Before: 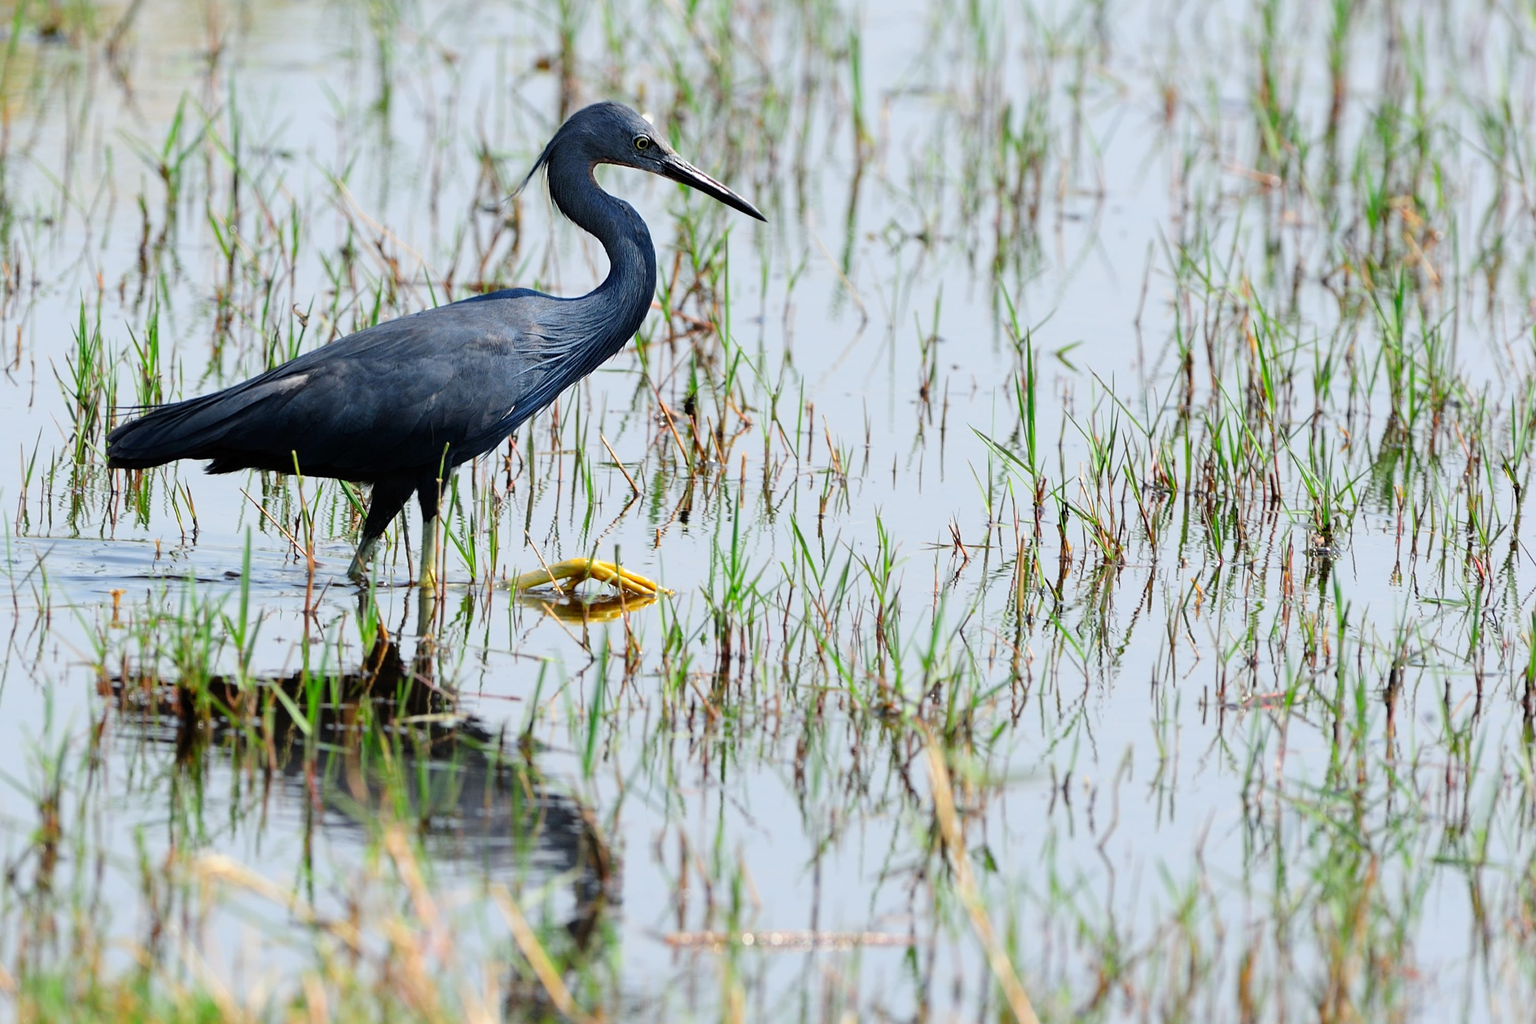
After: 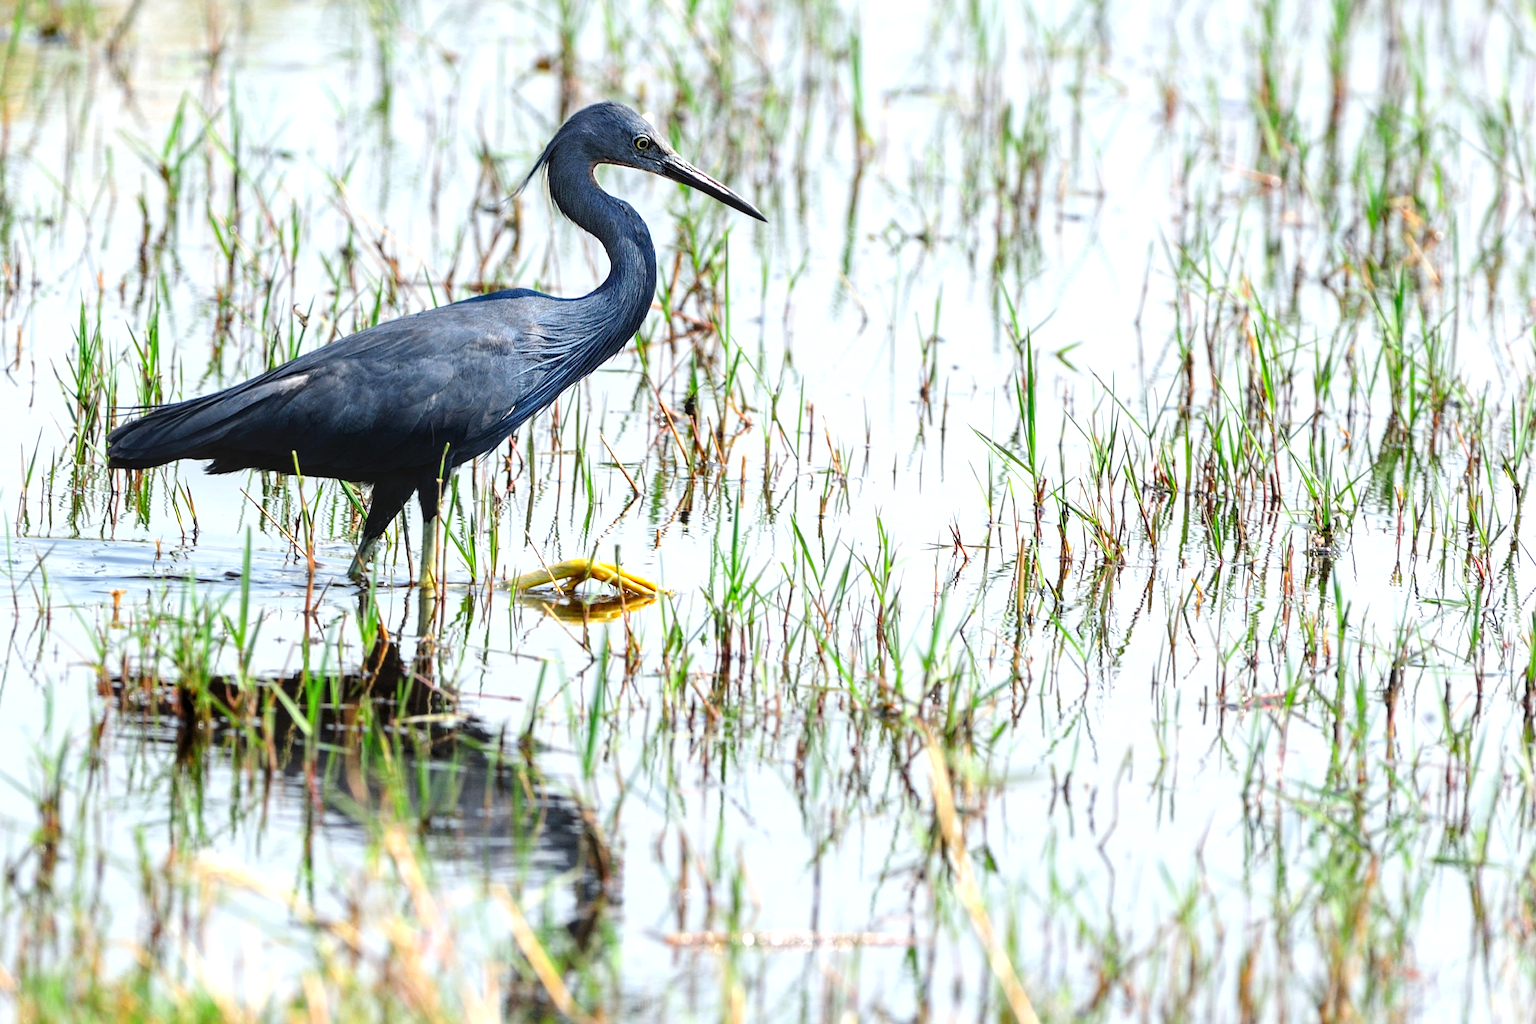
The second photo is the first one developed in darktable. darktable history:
local contrast: on, module defaults
exposure: exposure 0.608 EV, compensate highlight preservation false
